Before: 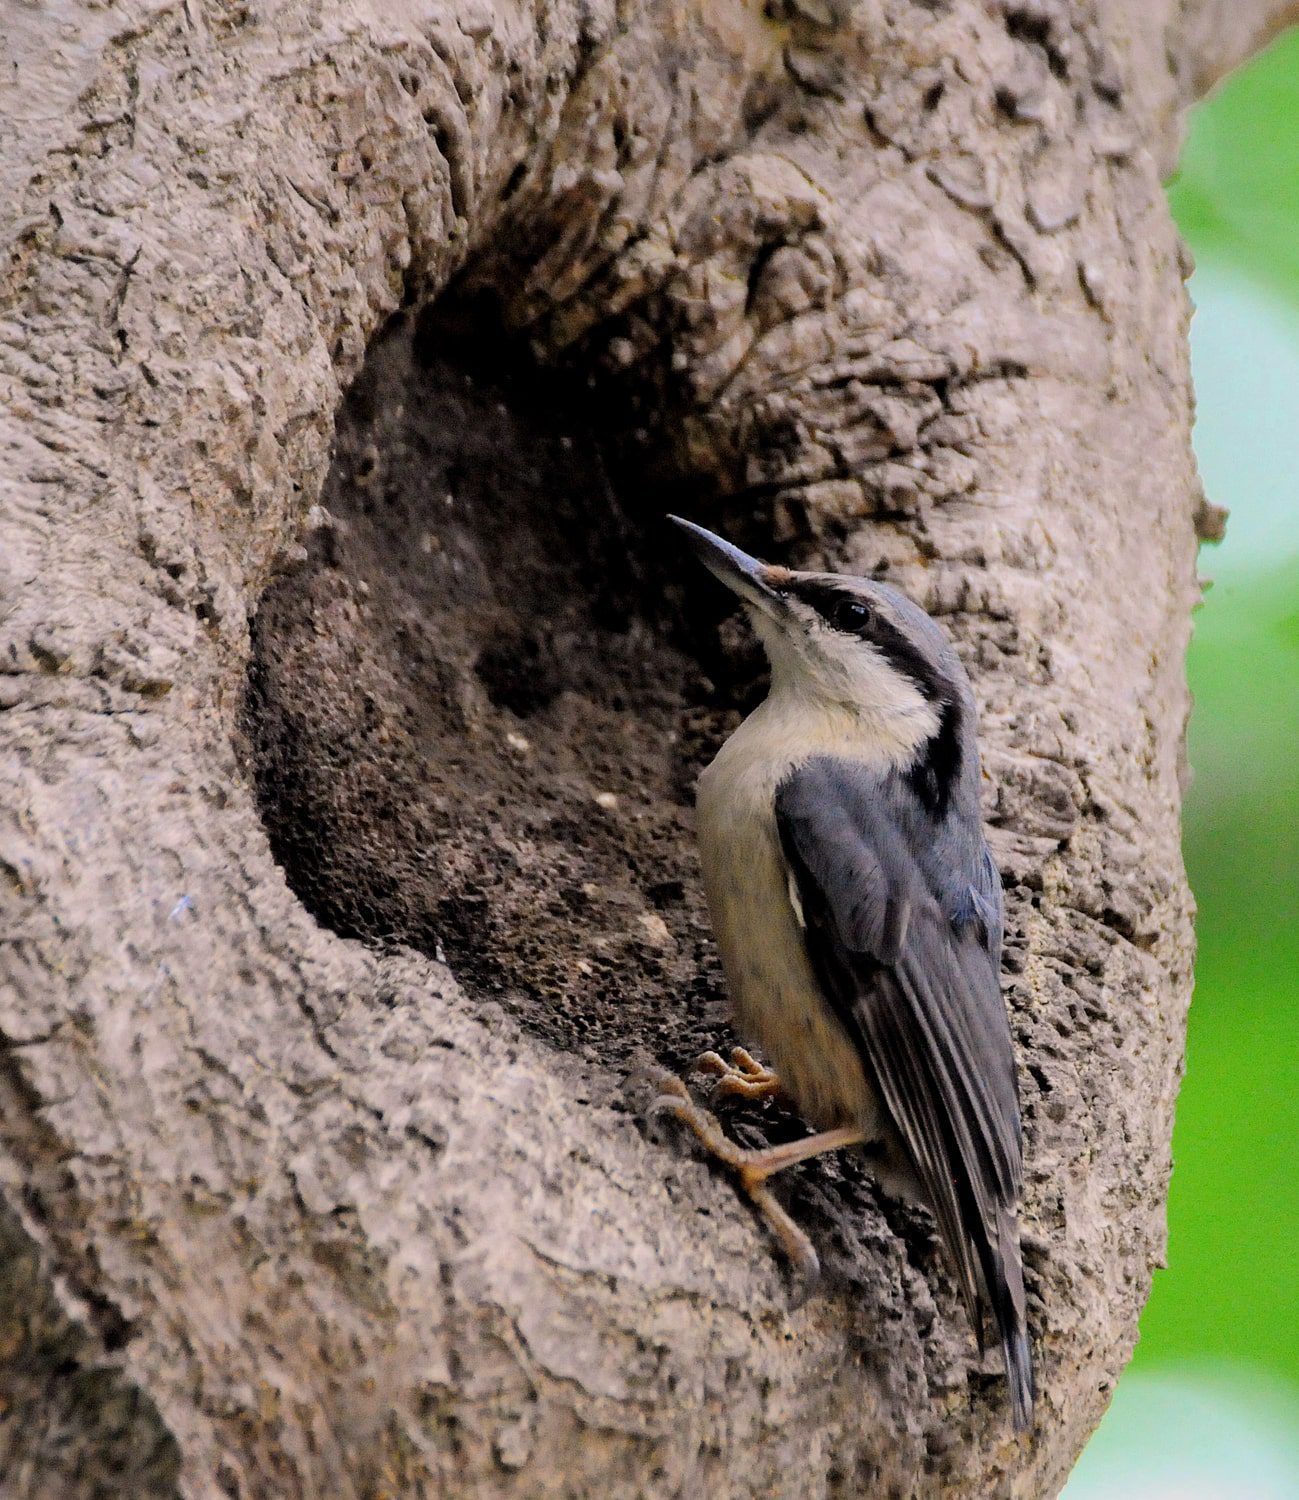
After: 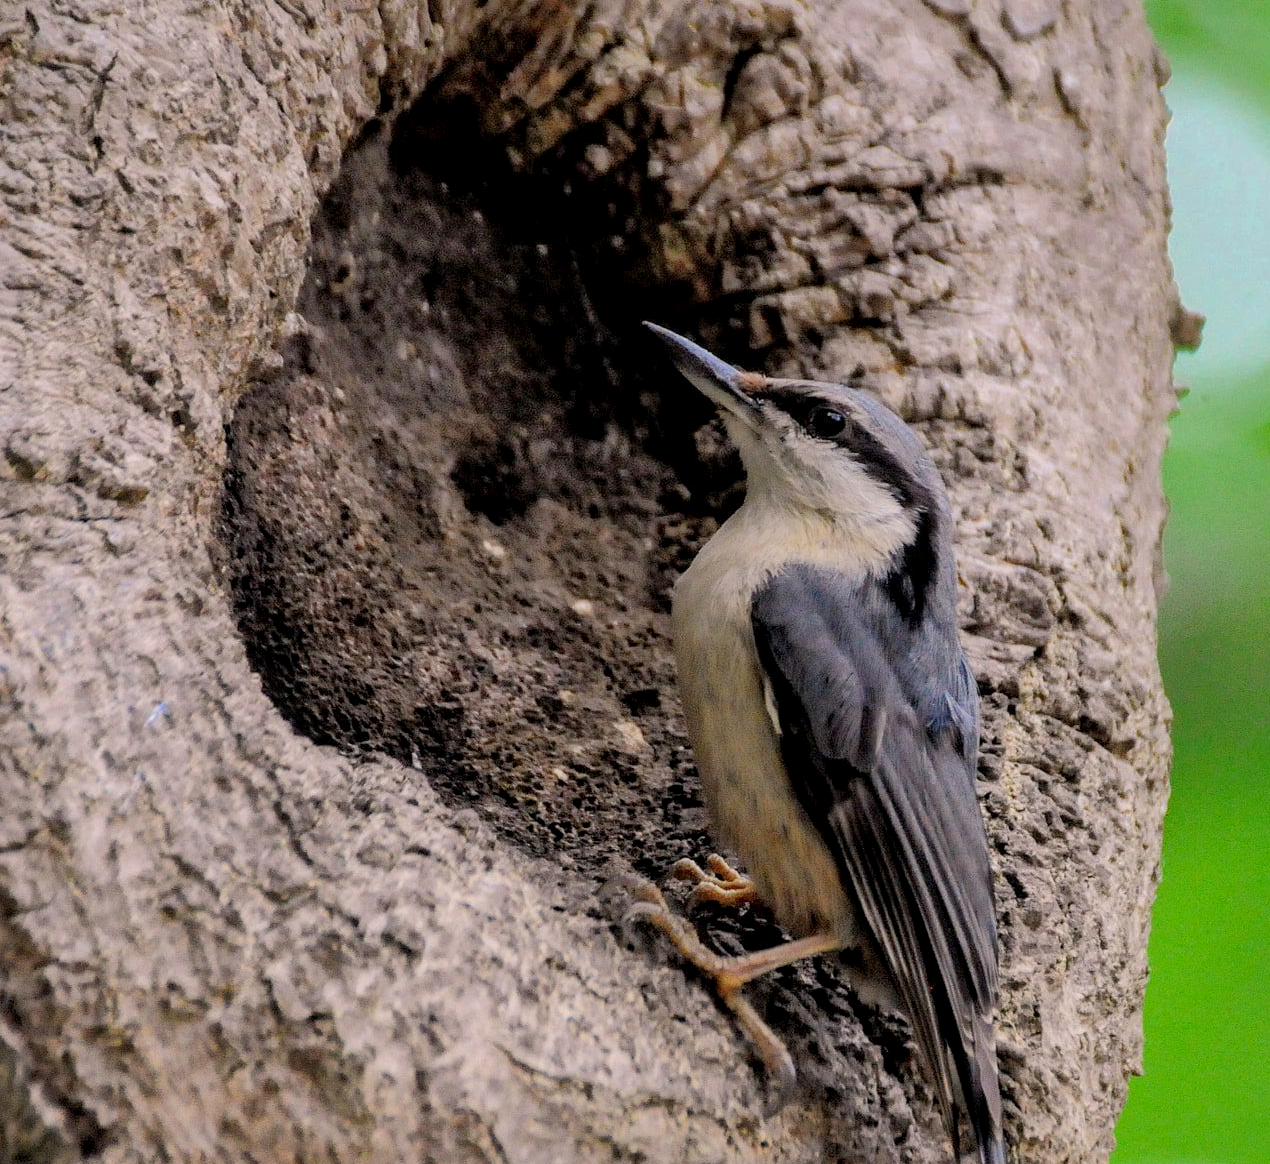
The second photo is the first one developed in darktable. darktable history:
crop and rotate: left 1.956%, top 12.875%, right 0.27%, bottom 9.465%
local contrast: on, module defaults
shadows and highlights: on, module defaults
